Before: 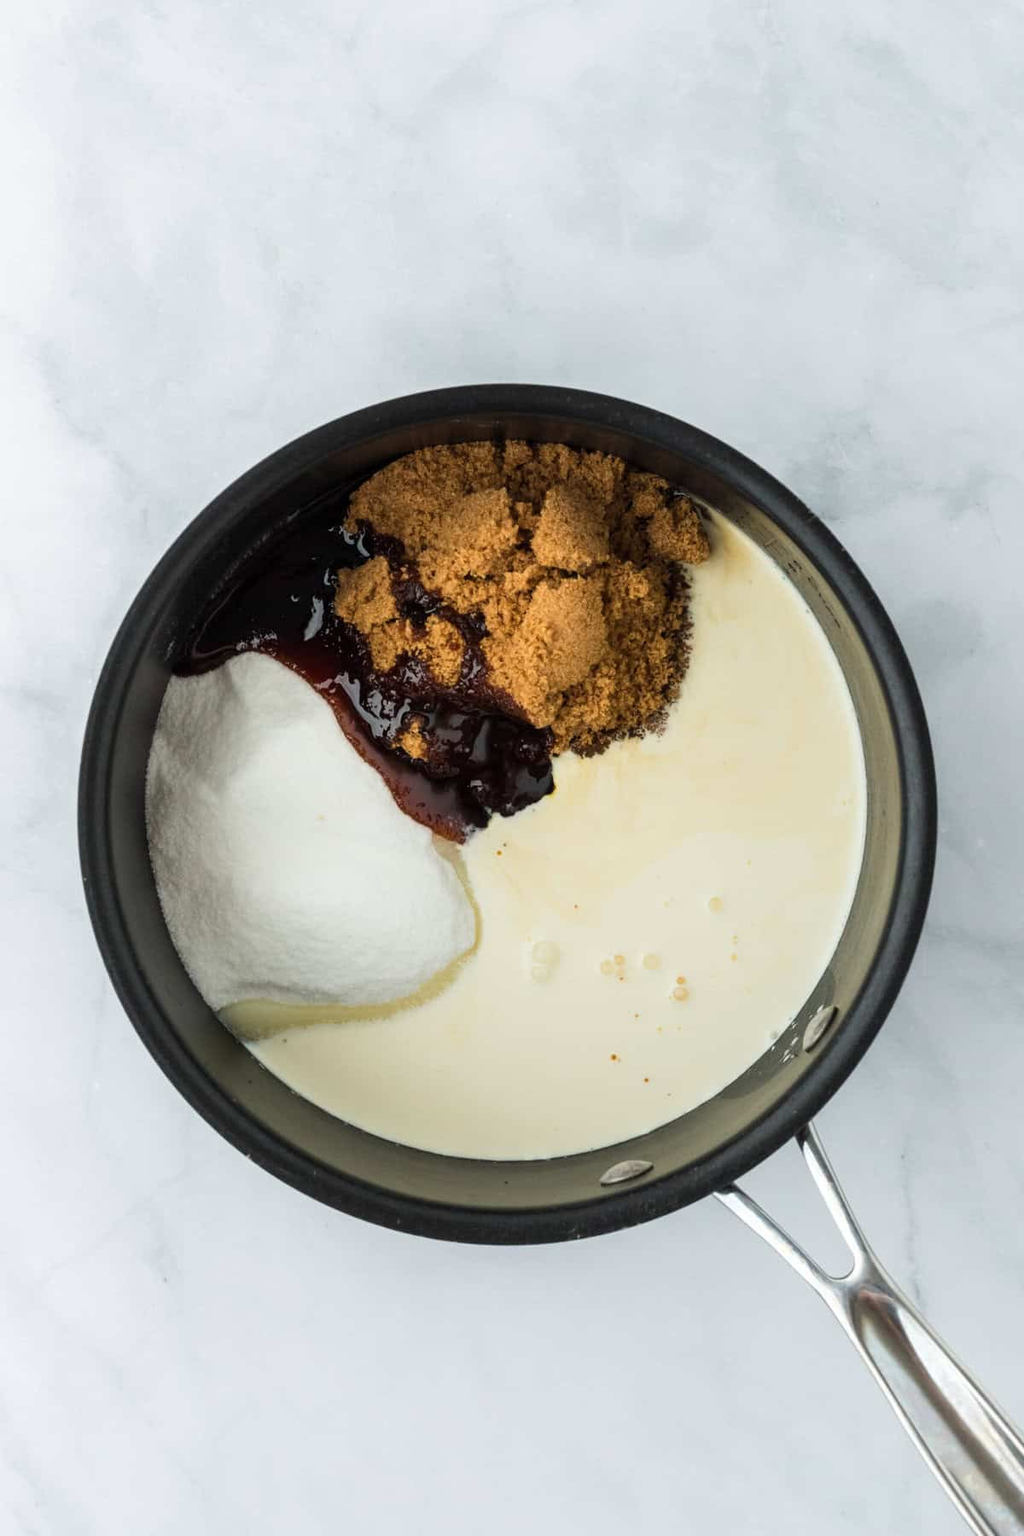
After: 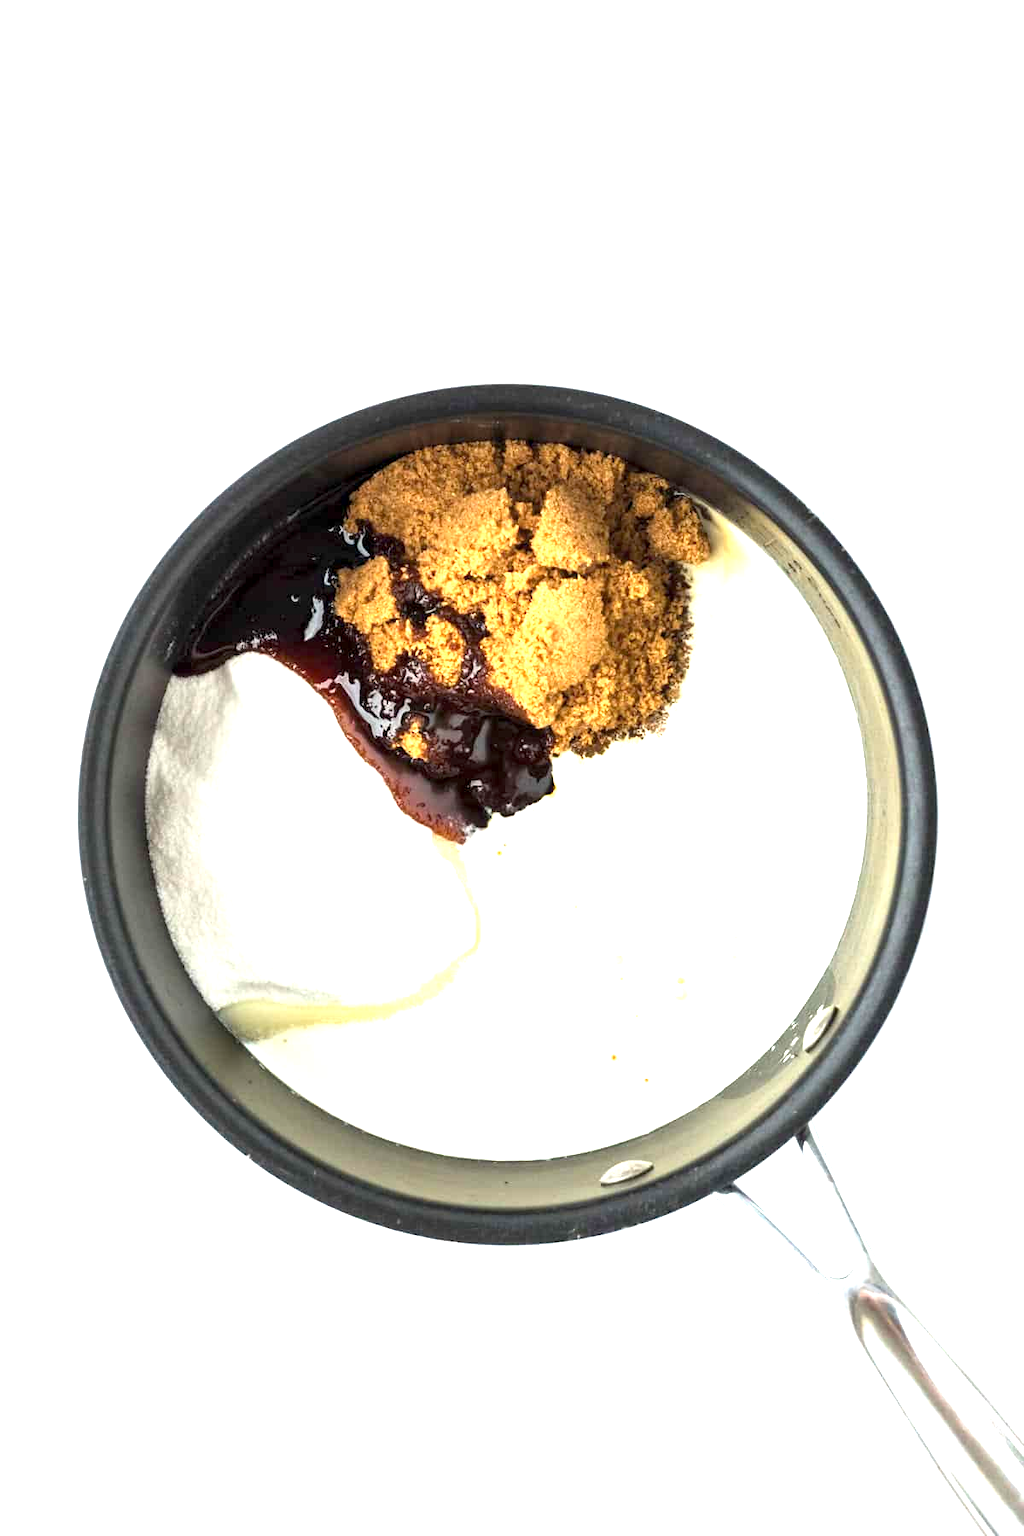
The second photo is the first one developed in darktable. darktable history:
exposure: black level correction 0.001, exposure 1.71 EV, compensate highlight preservation false
